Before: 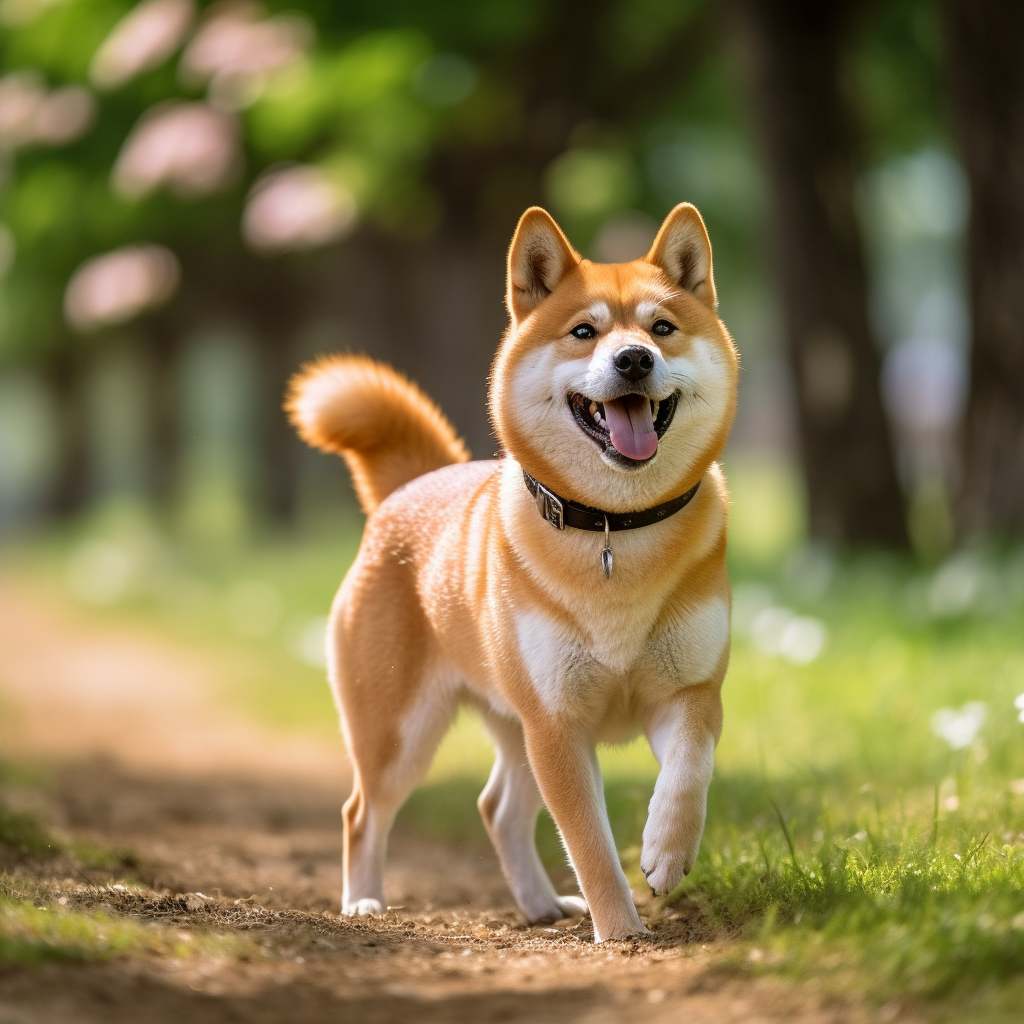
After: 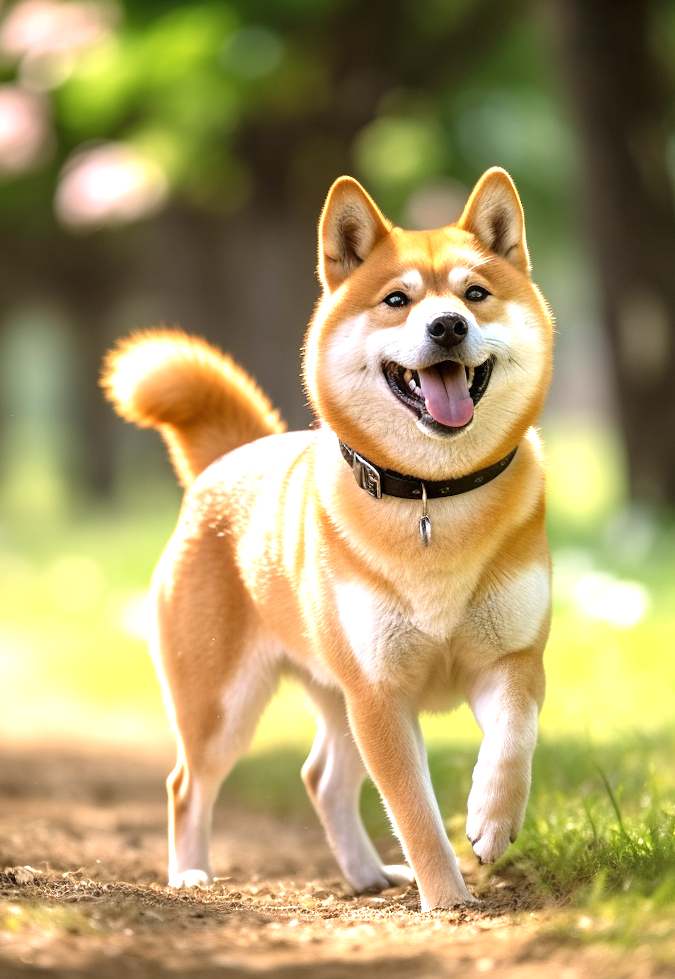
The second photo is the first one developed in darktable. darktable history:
rotate and perspective: rotation -1.32°, lens shift (horizontal) -0.031, crop left 0.015, crop right 0.985, crop top 0.047, crop bottom 0.982
crop: left 16.899%, right 16.556%
exposure: exposure 0.921 EV, compensate highlight preservation false
levels: levels [0, 0.51, 1]
